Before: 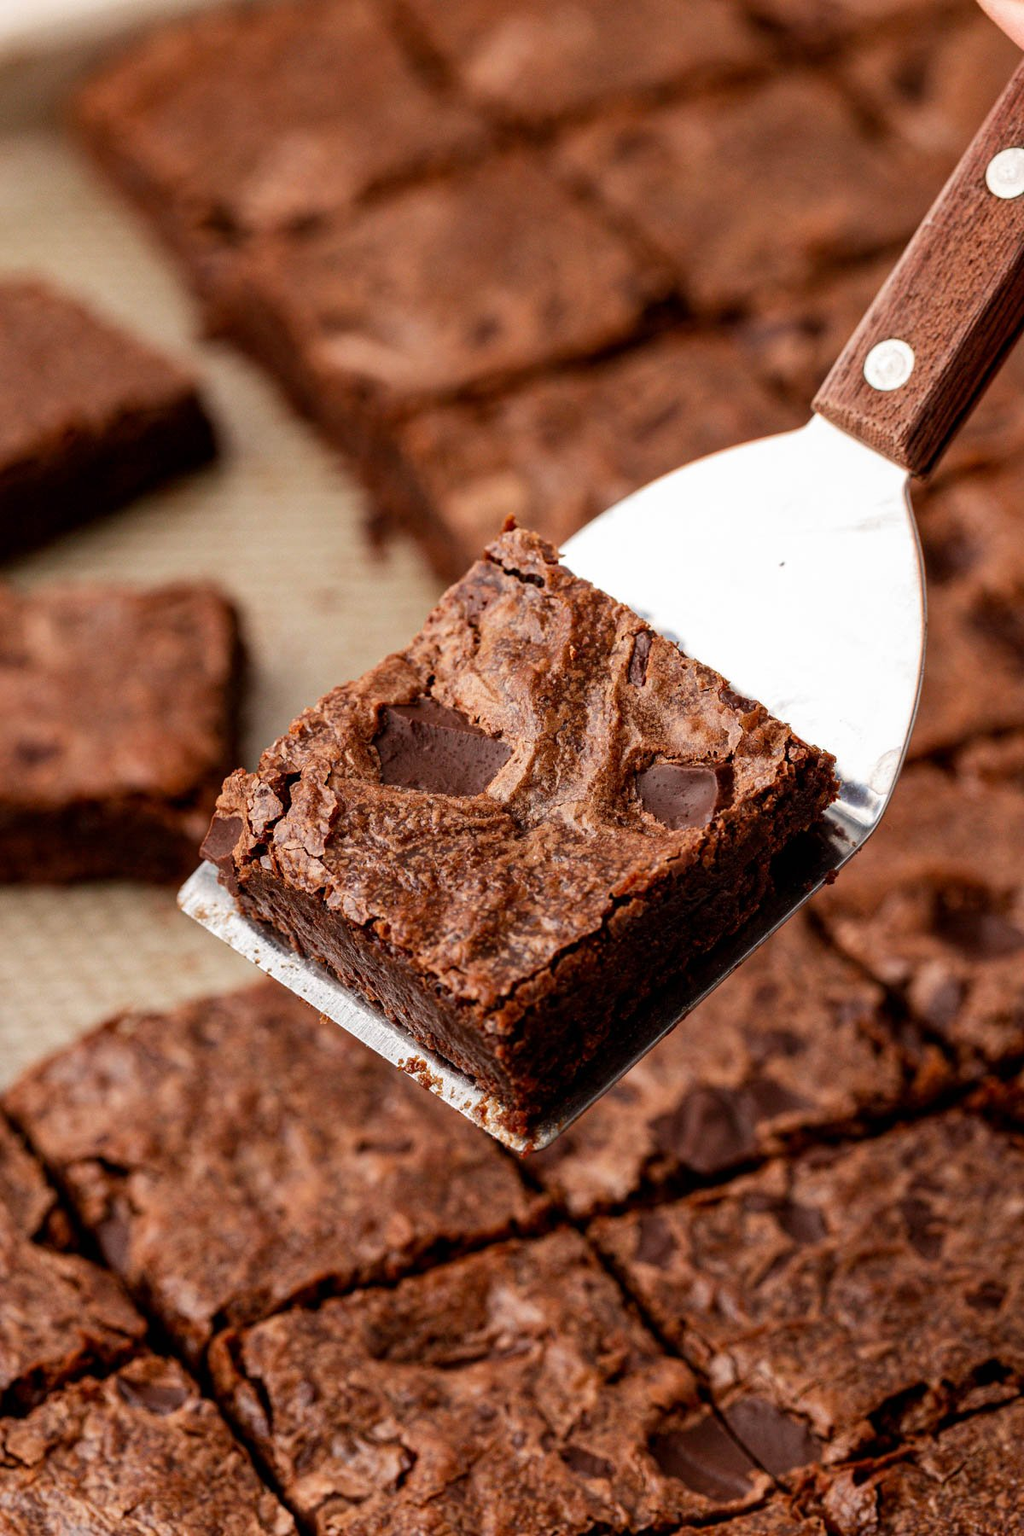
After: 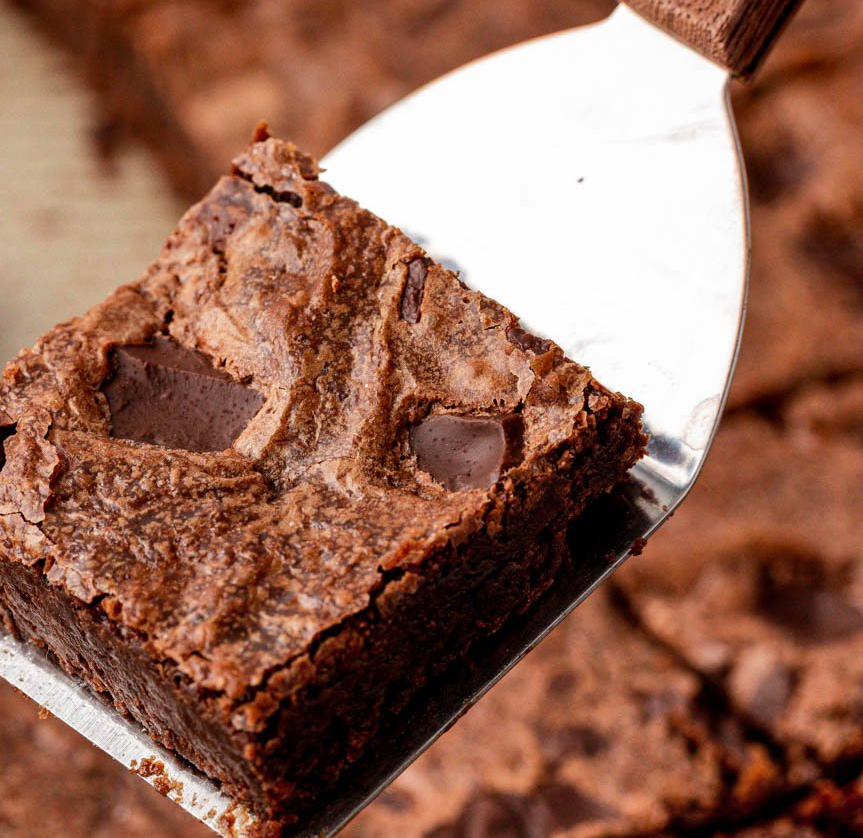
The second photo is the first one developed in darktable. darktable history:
crop and rotate: left 28.046%, top 26.769%, bottom 26.645%
shadows and highlights: radius 135.39, soften with gaussian
